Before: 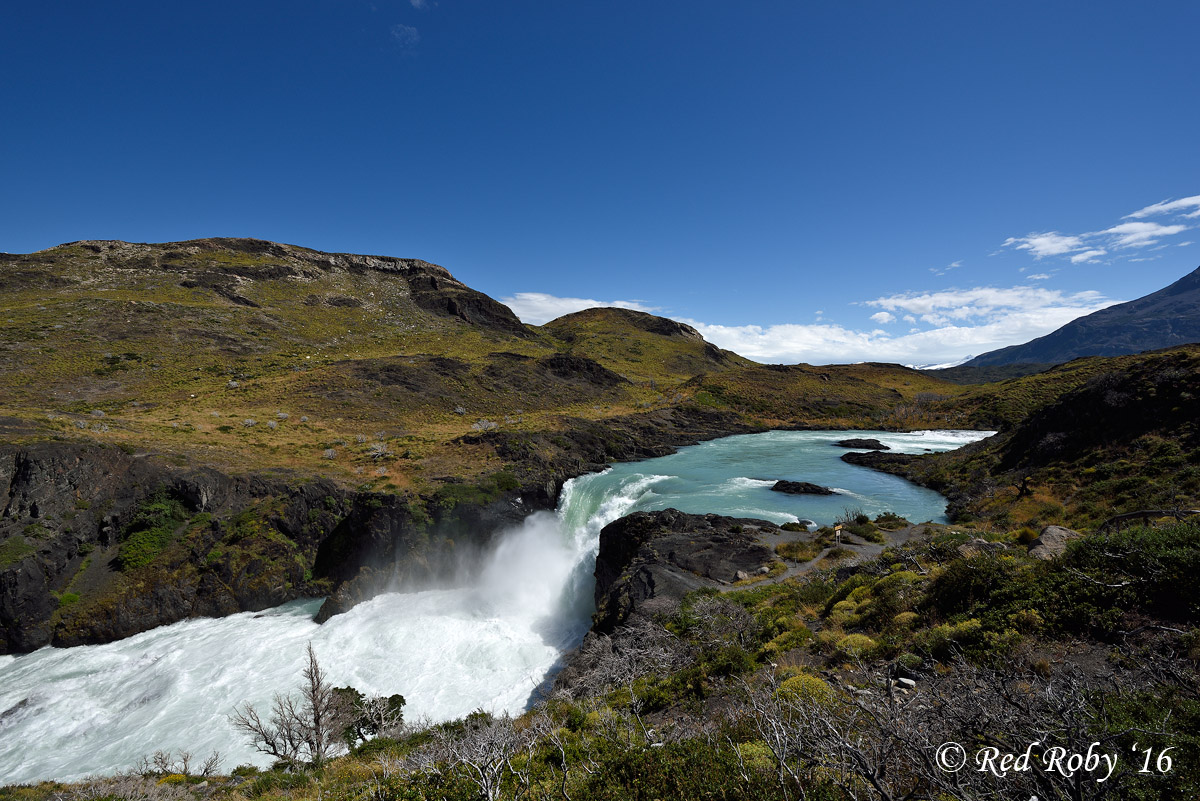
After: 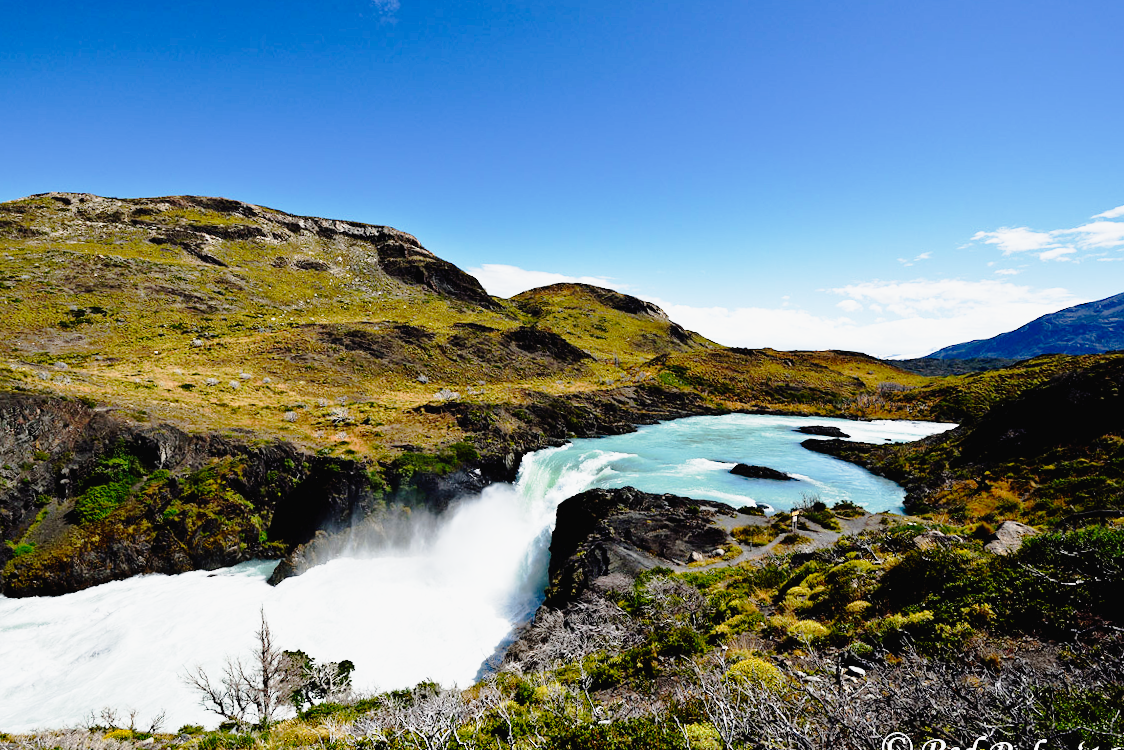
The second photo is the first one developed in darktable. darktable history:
exposure: black level correction 0.005, exposure 0.005 EV, compensate highlight preservation false
tone curve: curves: ch0 [(0.003, 0.015) (0.104, 0.07) (0.236, 0.218) (0.401, 0.443) (0.495, 0.55) (0.65, 0.68) (0.832, 0.858) (1, 0.977)]; ch1 [(0, 0) (0.161, 0.092) (0.35, 0.33) (0.379, 0.401) (0.45, 0.466) (0.489, 0.499) (0.55, 0.56) (0.621, 0.615) (0.718, 0.734) (1, 1)]; ch2 [(0, 0) (0.369, 0.427) (0.44, 0.434) (0.502, 0.501) (0.557, 0.55) (0.586, 0.59) (1, 1)], preserve colors none
base curve: curves: ch0 [(0, 0) (0.012, 0.01) (0.073, 0.168) (0.31, 0.711) (0.645, 0.957) (1, 1)], preserve colors none
crop and rotate: angle -2.61°
